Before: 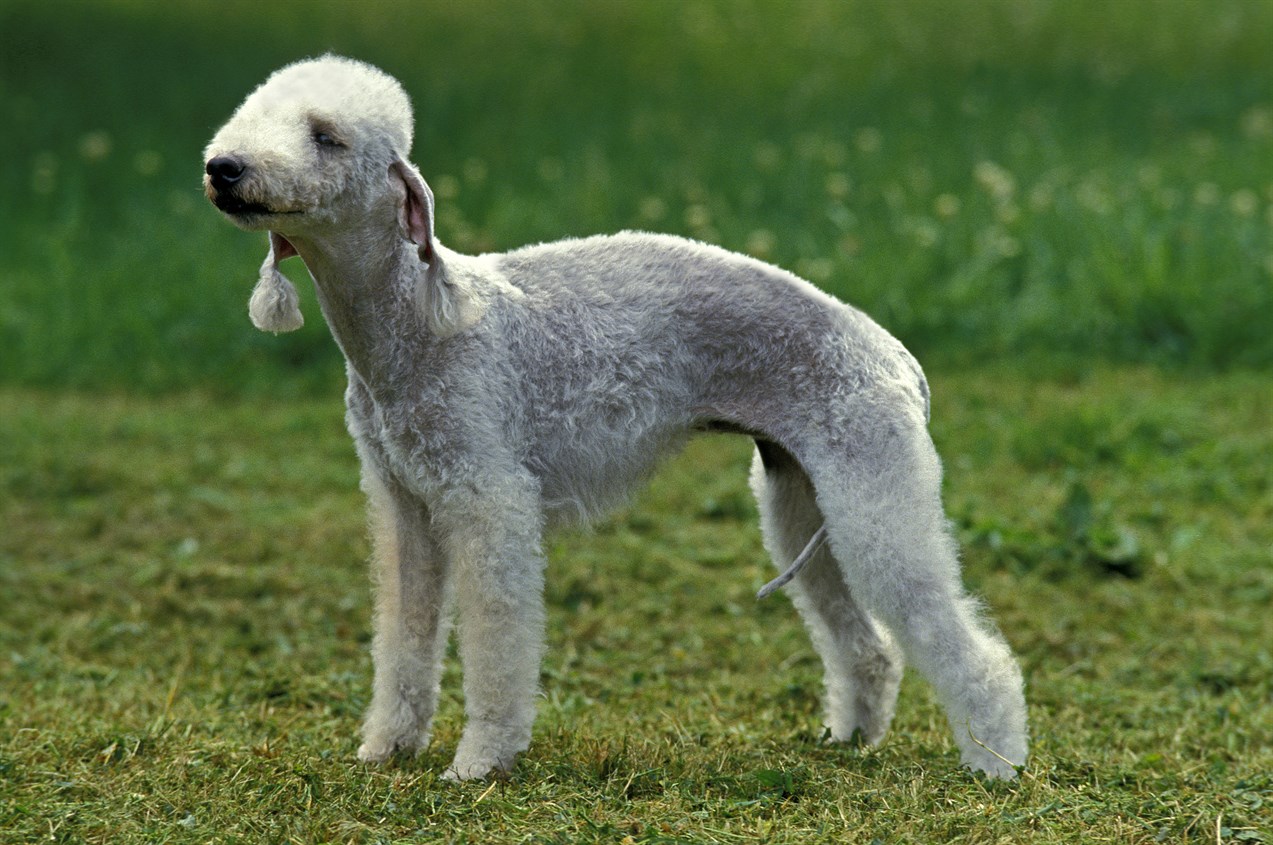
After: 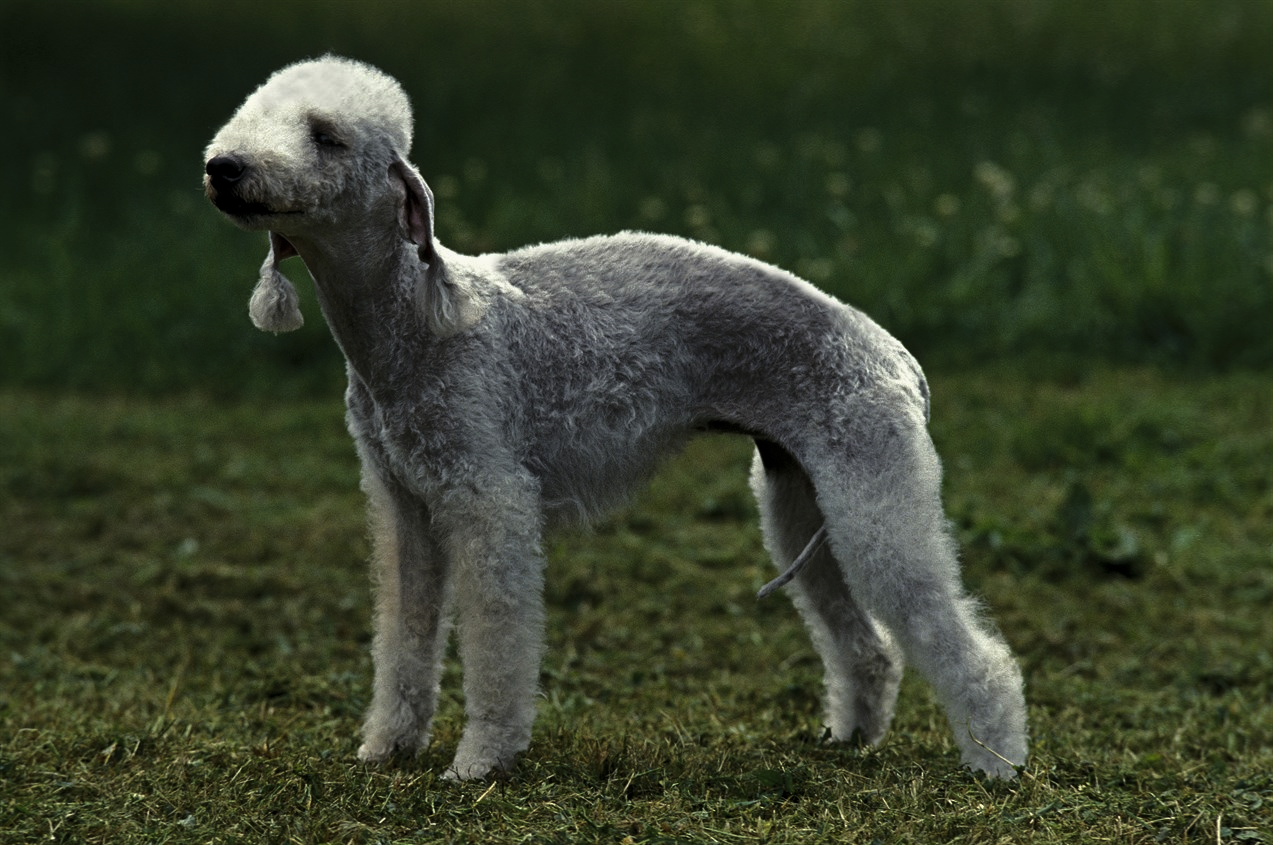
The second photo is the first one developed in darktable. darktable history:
exposure: exposure -0.04 EV, compensate exposure bias true, compensate highlight preservation false
levels: levels [0, 0.618, 1]
